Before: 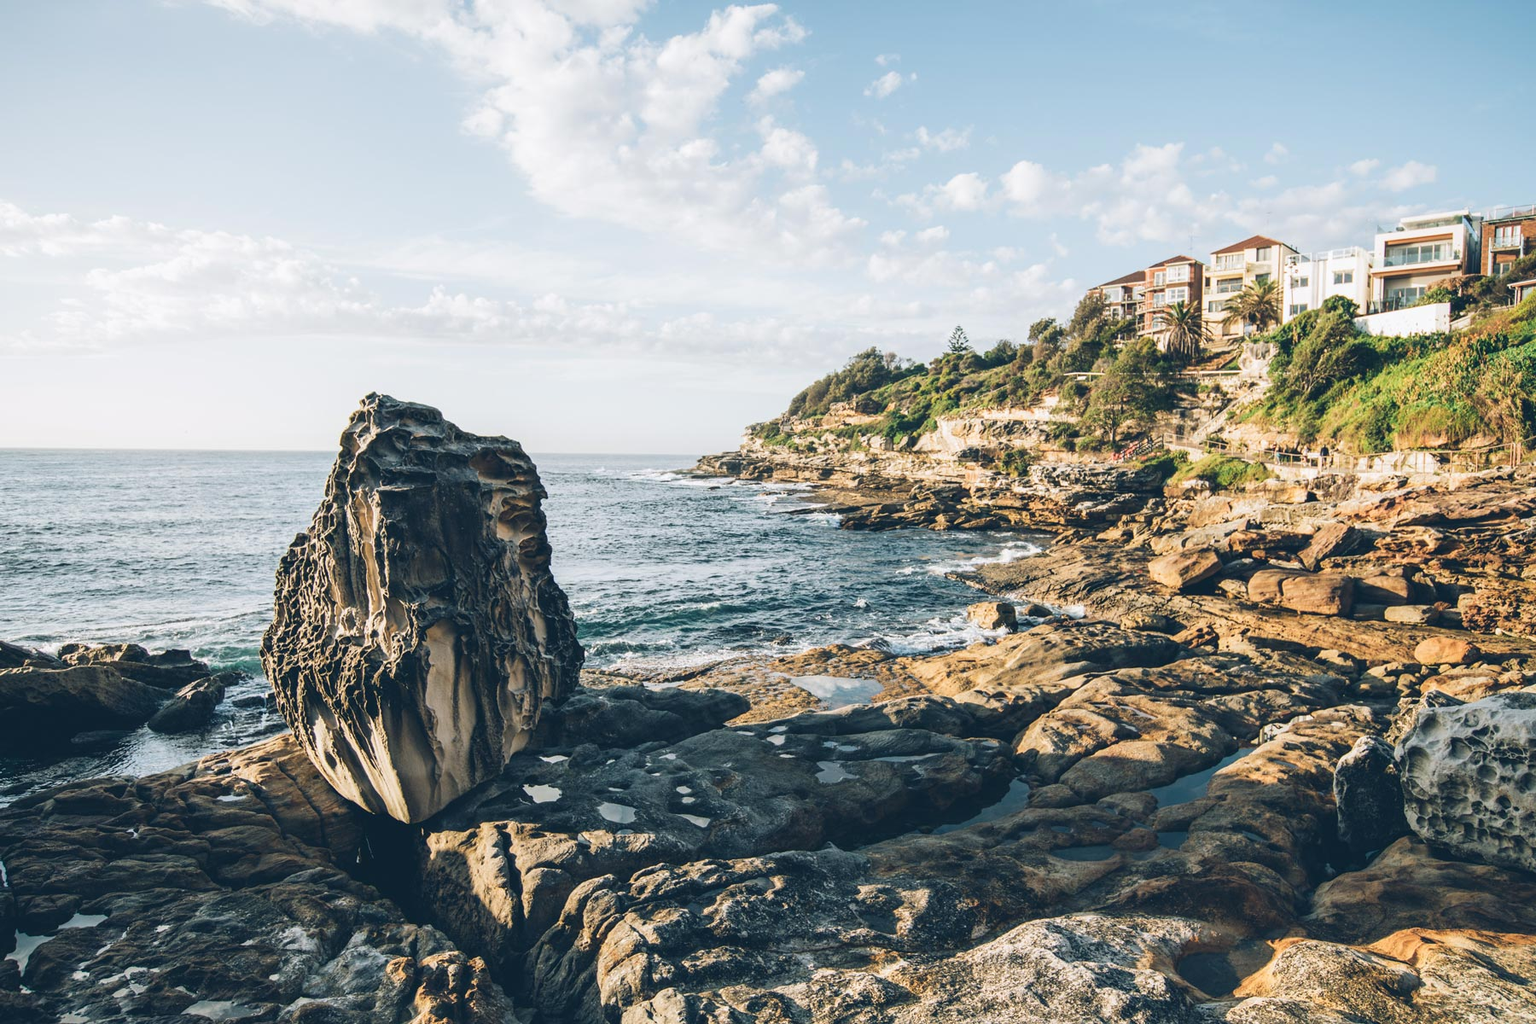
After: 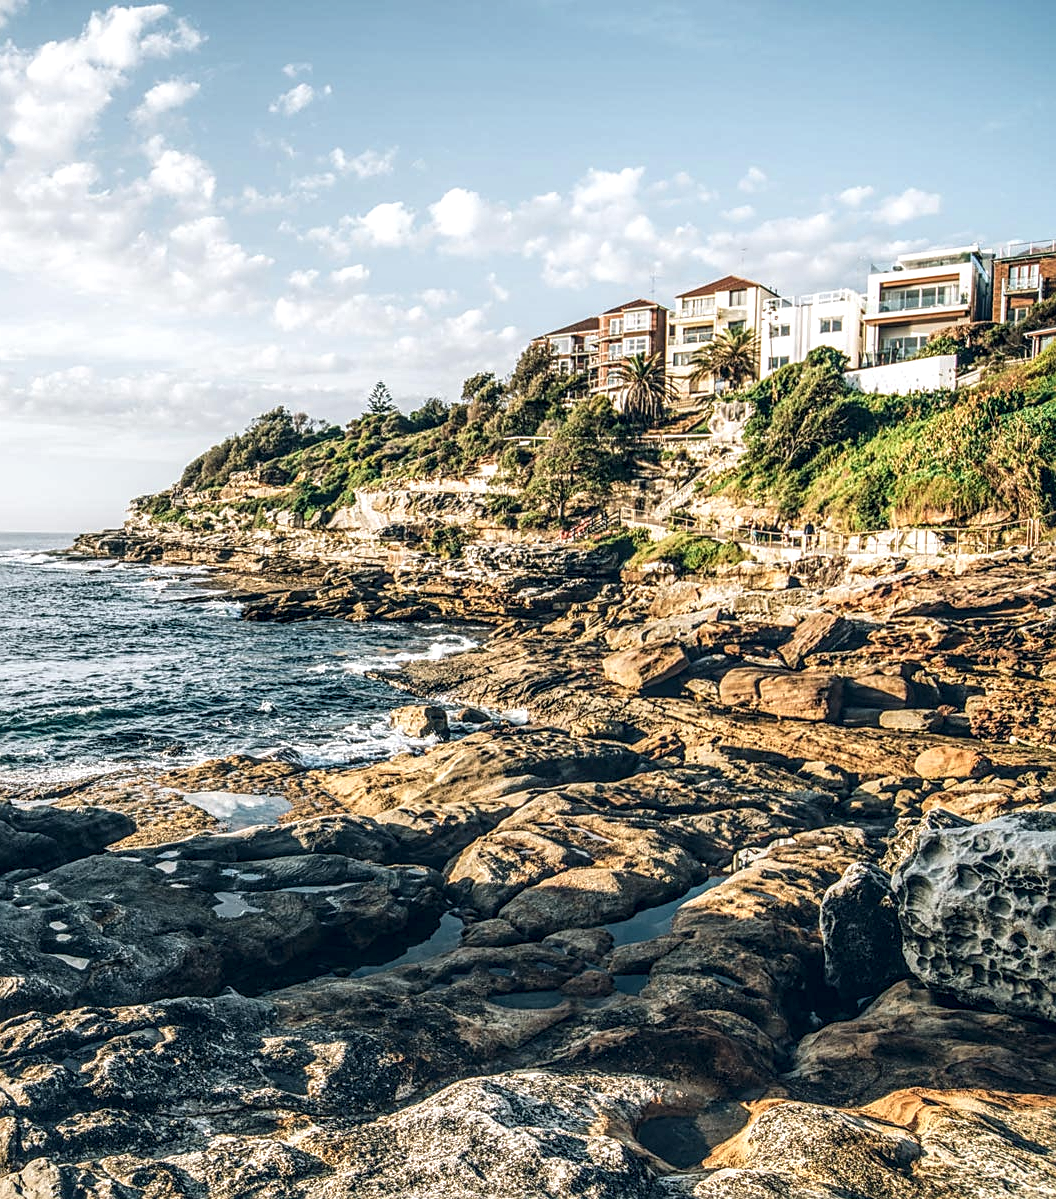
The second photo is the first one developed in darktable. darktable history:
exposure: compensate highlight preservation false
sharpen: on, module defaults
crop: left 41.319%
local contrast: highlights 6%, shadows 4%, detail 182%
